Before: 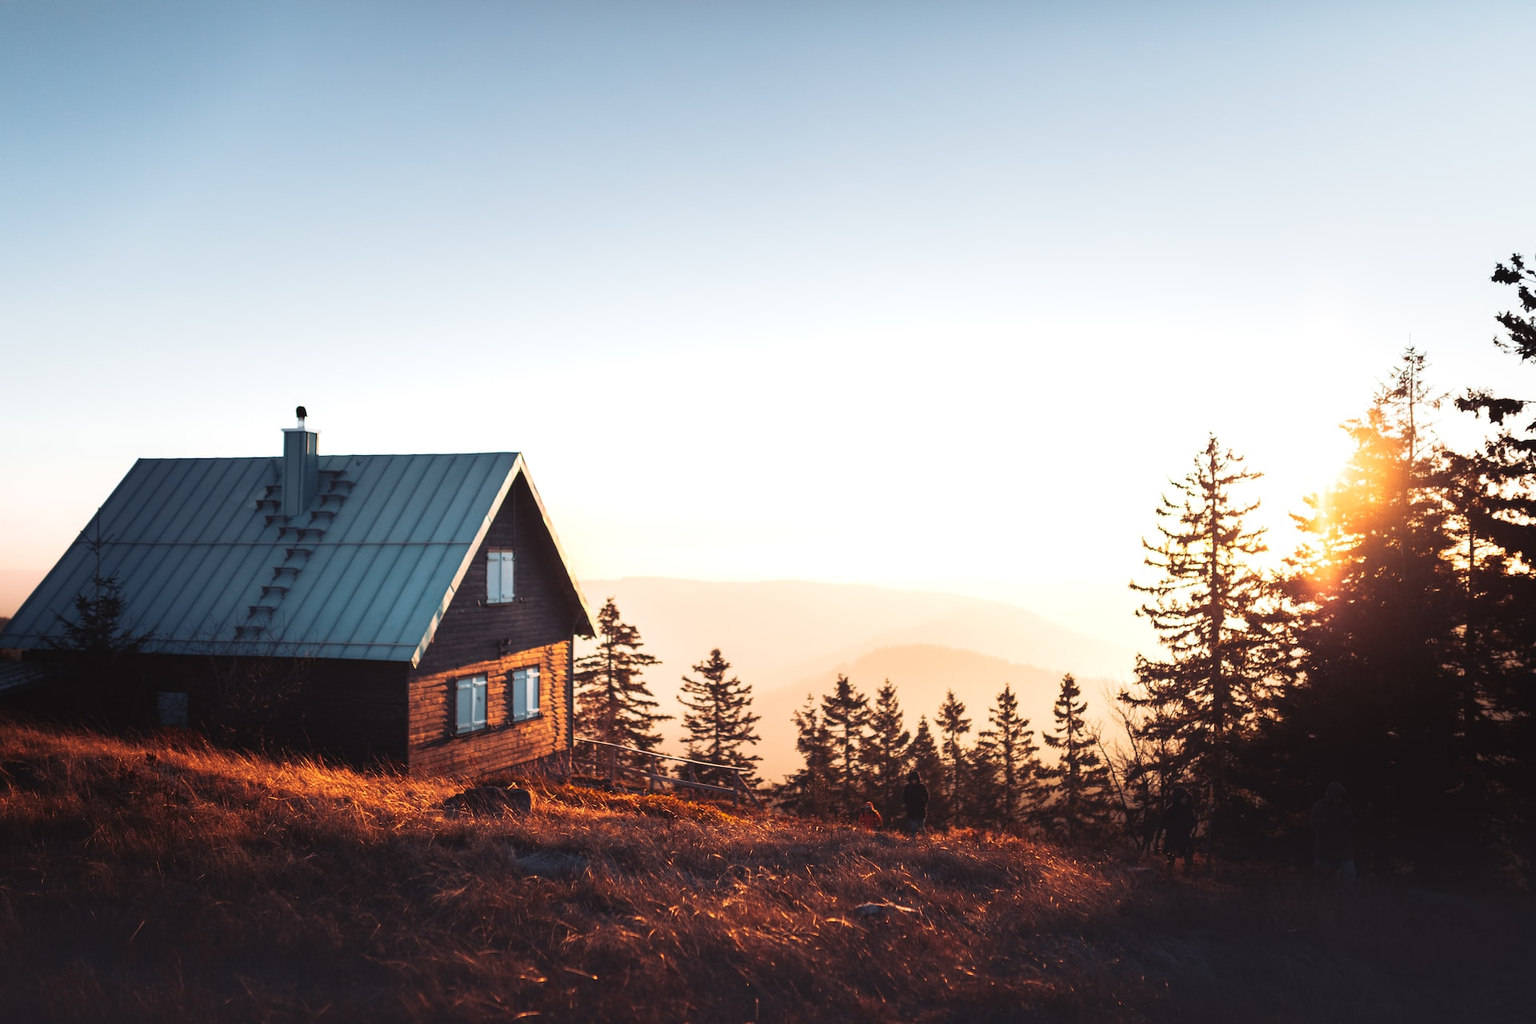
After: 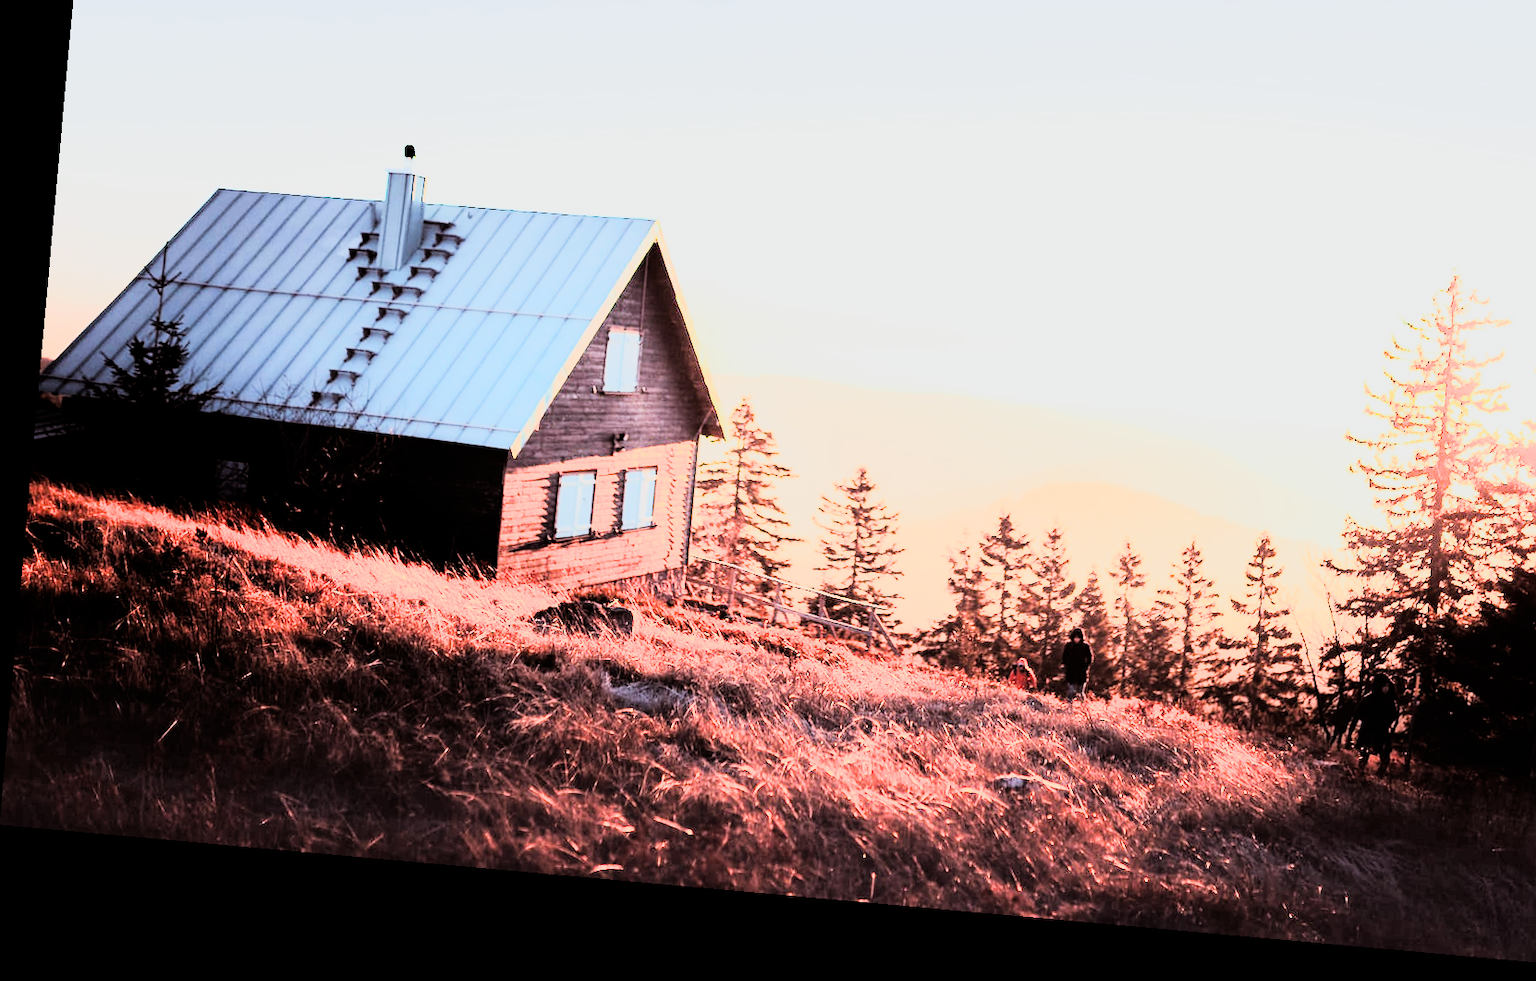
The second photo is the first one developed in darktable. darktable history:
filmic rgb: black relative exposure -5 EV, hardness 2.88, contrast 1.4, highlights saturation mix -30%
crop: top 26.531%, right 17.959%
color correction: saturation 1.1
exposure: black level correction 0.001, exposure 1.84 EV, compensate highlight preservation false
rgb curve: curves: ch0 [(0, 0) (0.21, 0.15) (0.24, 0.21) (0.5, 0.75) (0.75, 0.96) (0.89, 0.99) (1, 1)]; ch1 [(0, 0.02) (0.21, 0.13) (0.25, 0.2) (0.5, 0.67) (0.75, 0.9) (0.89, 0.97) (1, 1)]; ch2 [(0, 0.02) (0.21, 0.13) (0.25, 0.2) (0.5, 0.67) (0.75, 0.9) (0.89, 0.97) (1, 1)], compensate middle gray true
rotate and perspective: rotation 5.12°, automatic cropping off
rgb levels: mode RGB, independent channels, levels [[0, 0.5, 1], [0, 0.521, 1], [0, 0.536, 1]]
